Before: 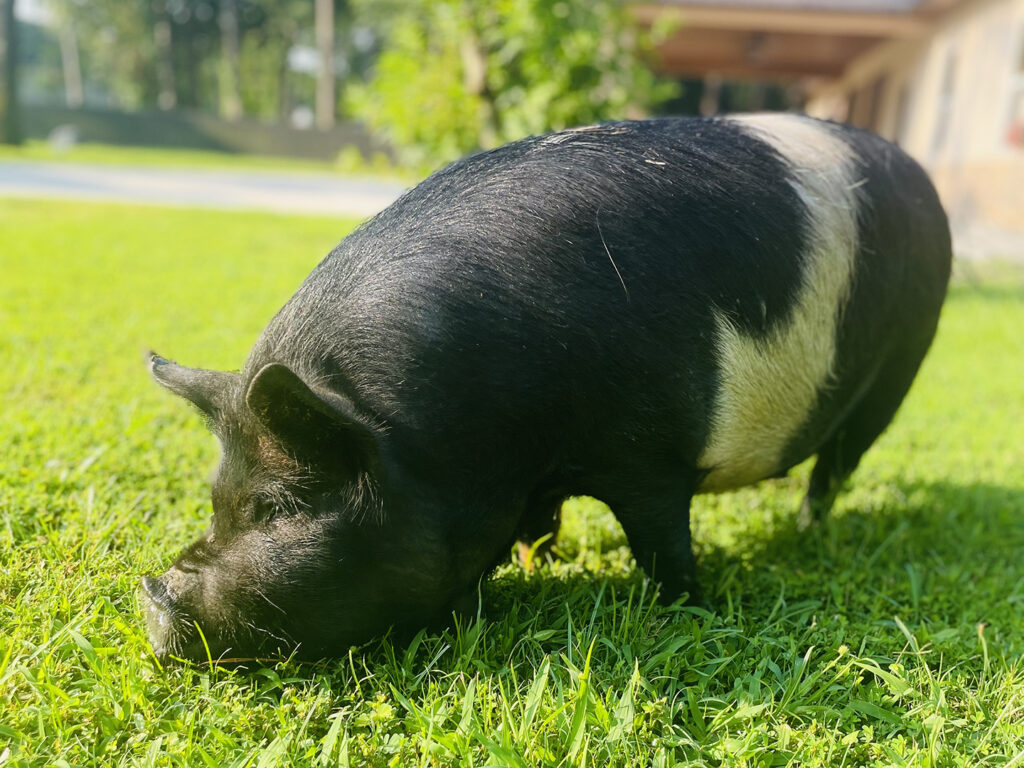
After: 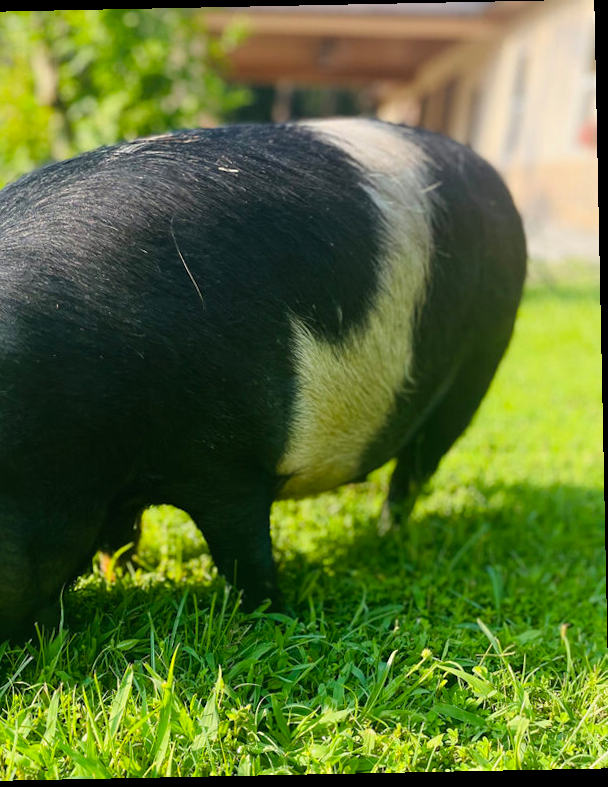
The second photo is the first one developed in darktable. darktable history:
sharpen: radius 5.325, amount 0.312, threshold 26.433
tone equalizer: on, module defaults
crop: left 41.402%
rotate and perspective: rotation -1.17°, automatic cropping off
